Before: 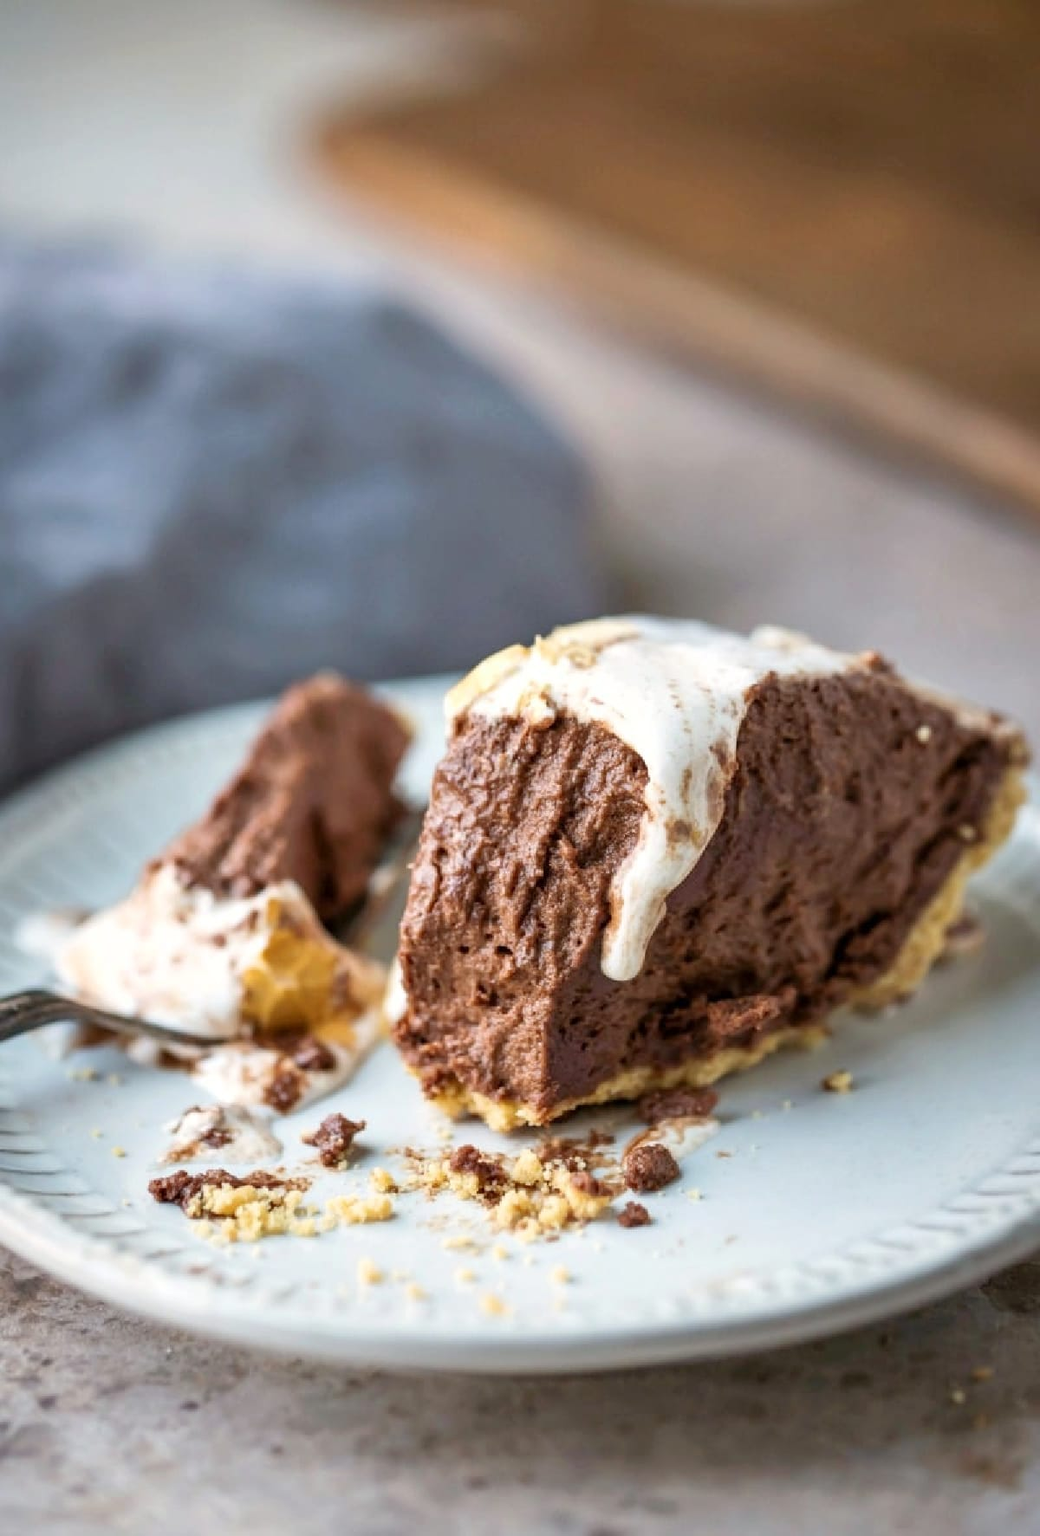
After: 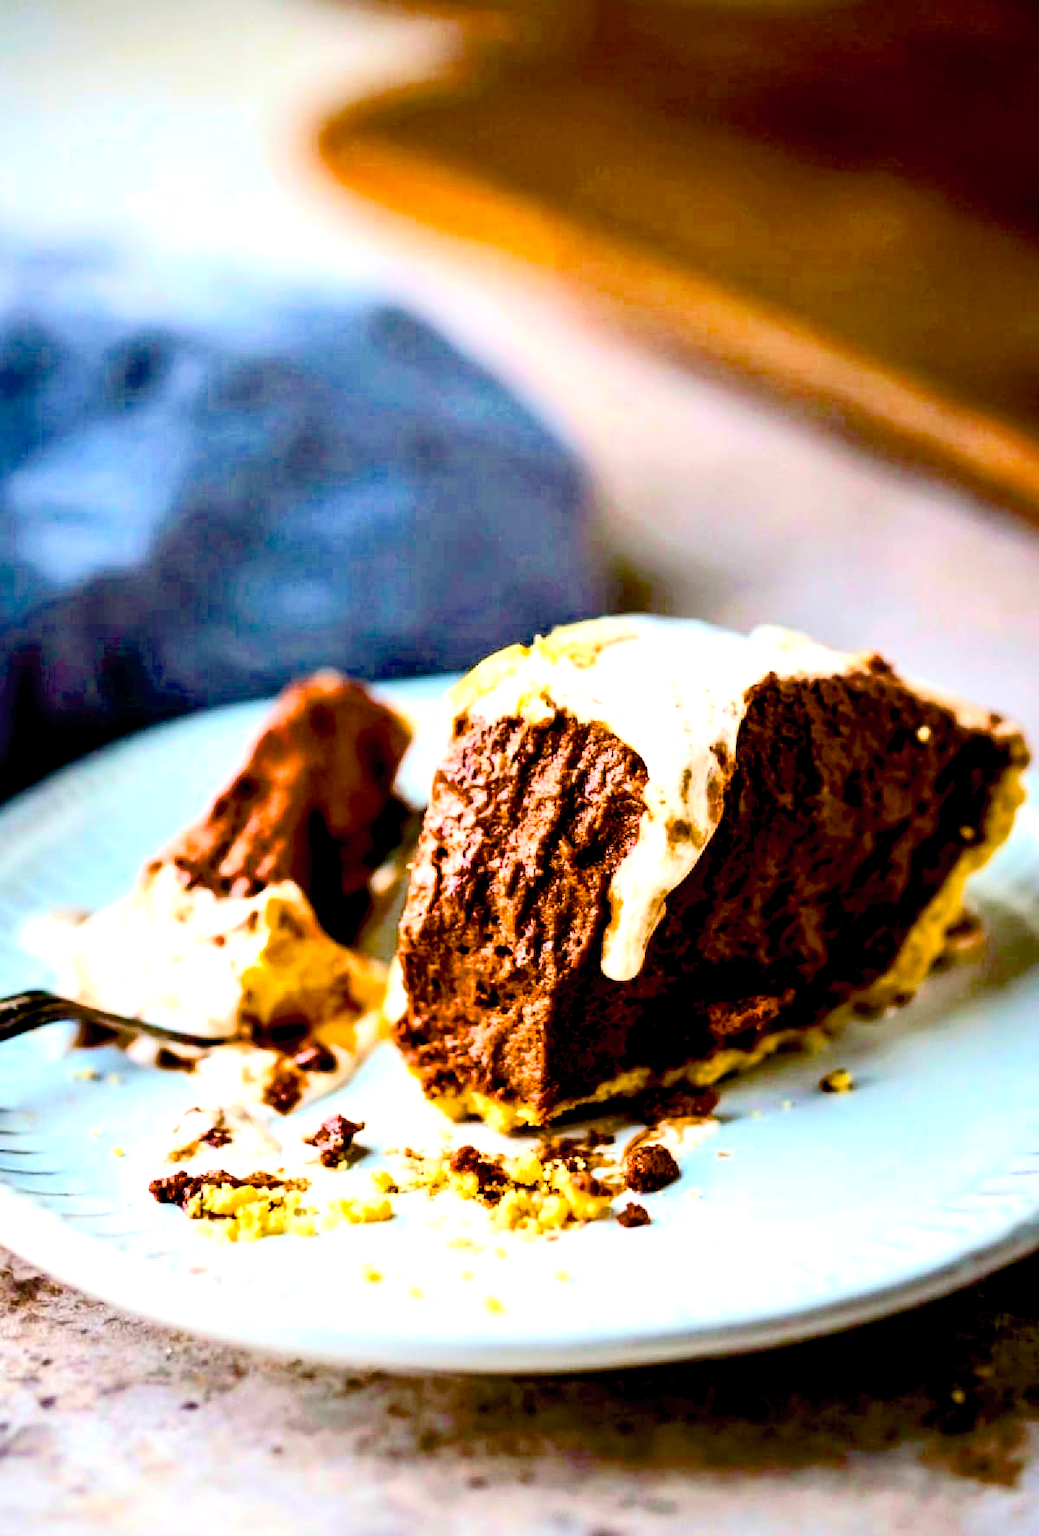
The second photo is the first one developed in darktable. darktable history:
exposure: black level correction 0.058, compensate highlight preservation false
color balance rgb: linear chroma grading › shadows -7.589%, linear chroma grading › global chroma 9.847%, perceptual saturation grading › global saturation 36.785%, perceptual saturation grading › shadows 35.565%, perceptual brilliance grading › highlights 47.897%, perceptual brilliance grading › mid-tones 23.047%, perceptual brilliance grading › shadows -6.519%, global vibrance 16.263%, saturation formula JzAzBz (2021)
contrast brightness saturation: contrast 0.201, brightness 0.162, saturation 0.216
